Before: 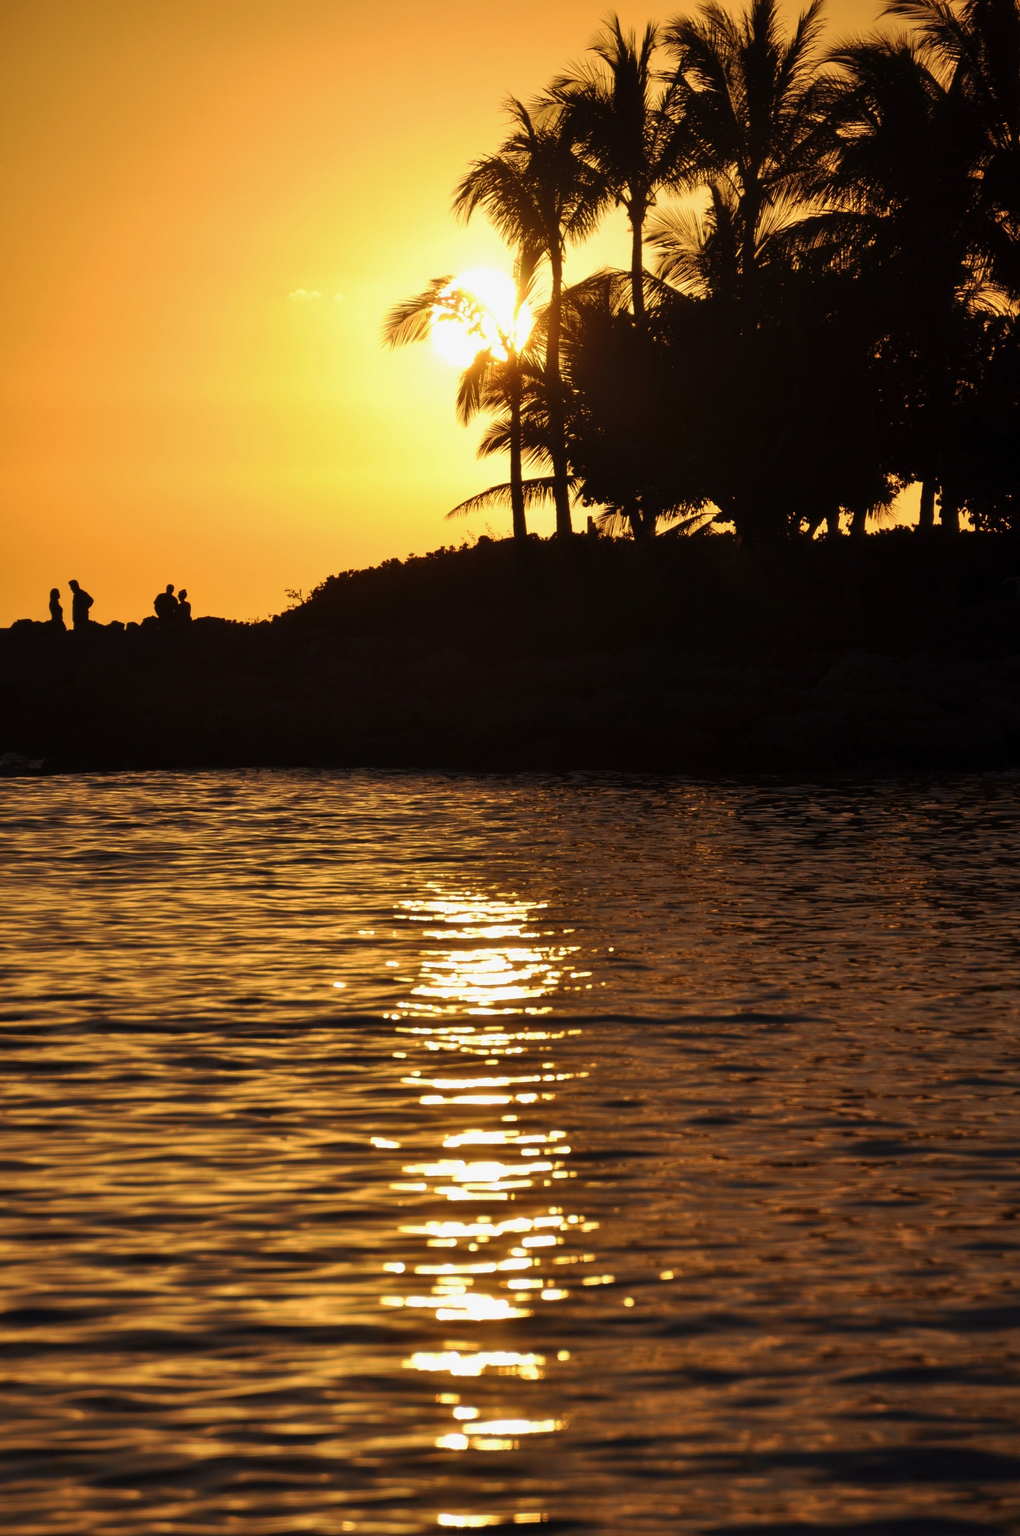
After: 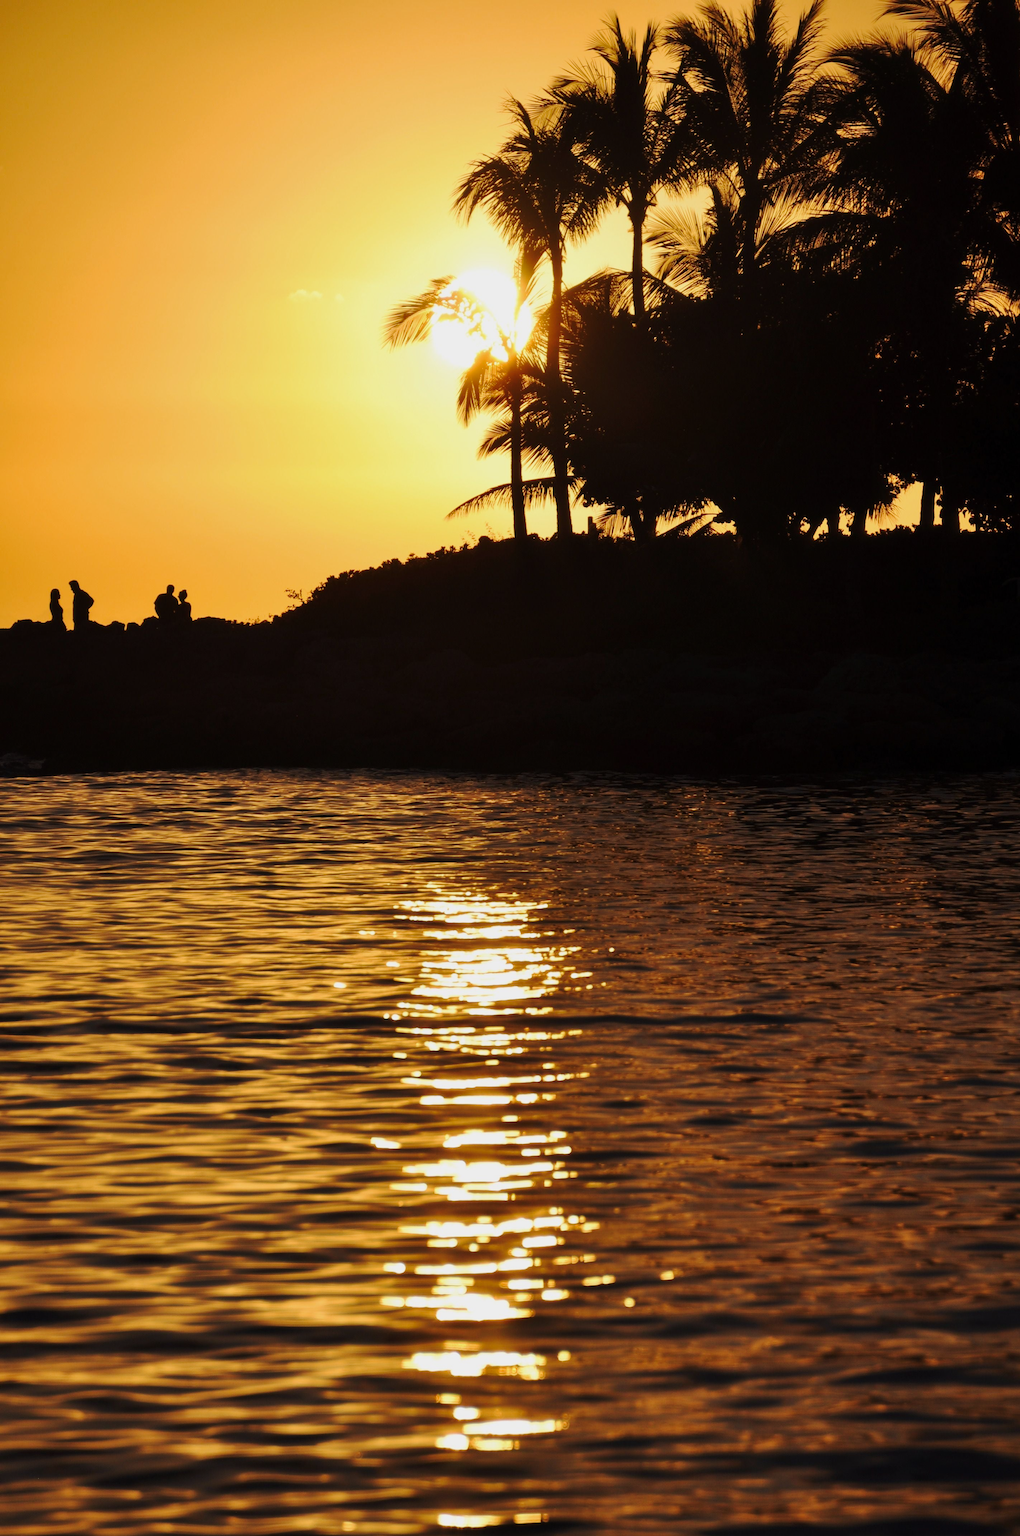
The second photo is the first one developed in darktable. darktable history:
color correction: highlights b* -0.038, saturation 0.984
tone curve: curves: ch0 [(0, 0) (0.23, 0.205) (0.486, 0.52) (0.822, 0.825) (0.994, 0.955)]; ch1 [(0, 0) (0.226, 0.261) (0.379, 0.442) (0.469, 0.472) (0.495, 0.495) (0.514, 0.504) (0.561, 0.568) (0.59, 0.612) (1, 1)]; ch2 [(0, 0) (0.269, 0.299) (0.459, 0.441) (0.498, 0.499) (0.523, 0.52) (0.586, 0.569) (0.635, 0.617) (0.659, 0.681) (0.718, 0.764) (1, 1)], preserve colors none
